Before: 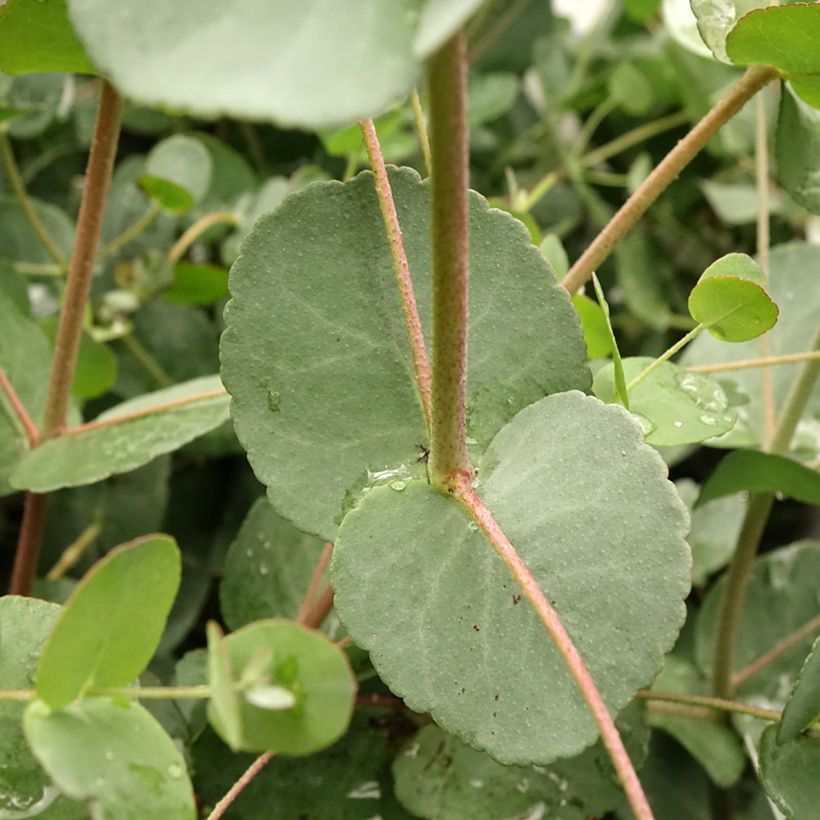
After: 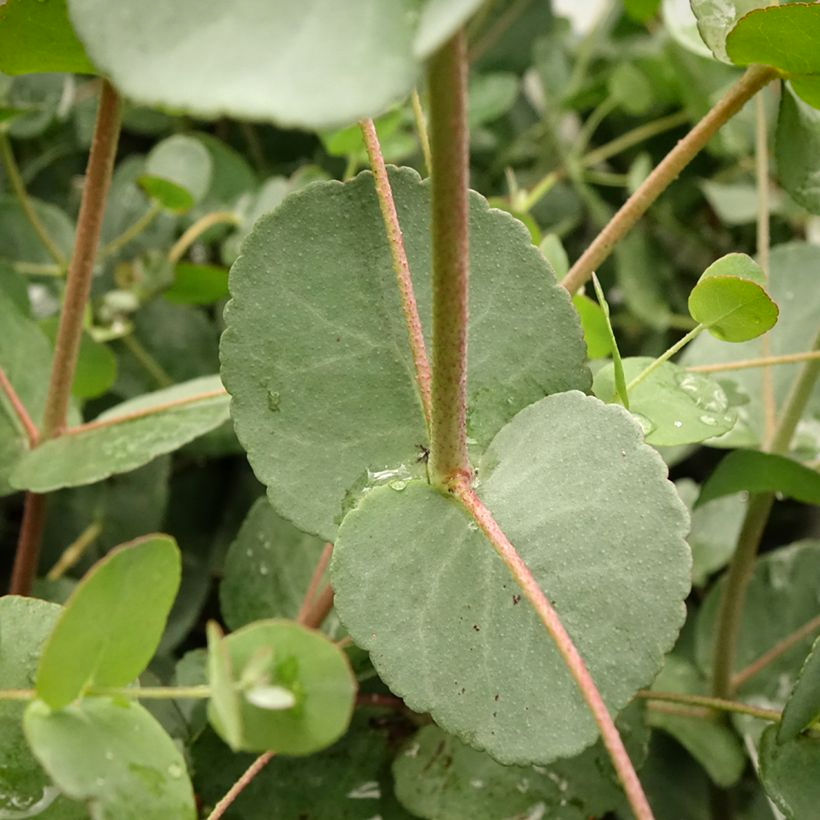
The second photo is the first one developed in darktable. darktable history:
vignetting: brightness -0.251, saturation 0.138, center (-0.123, -0.005)
